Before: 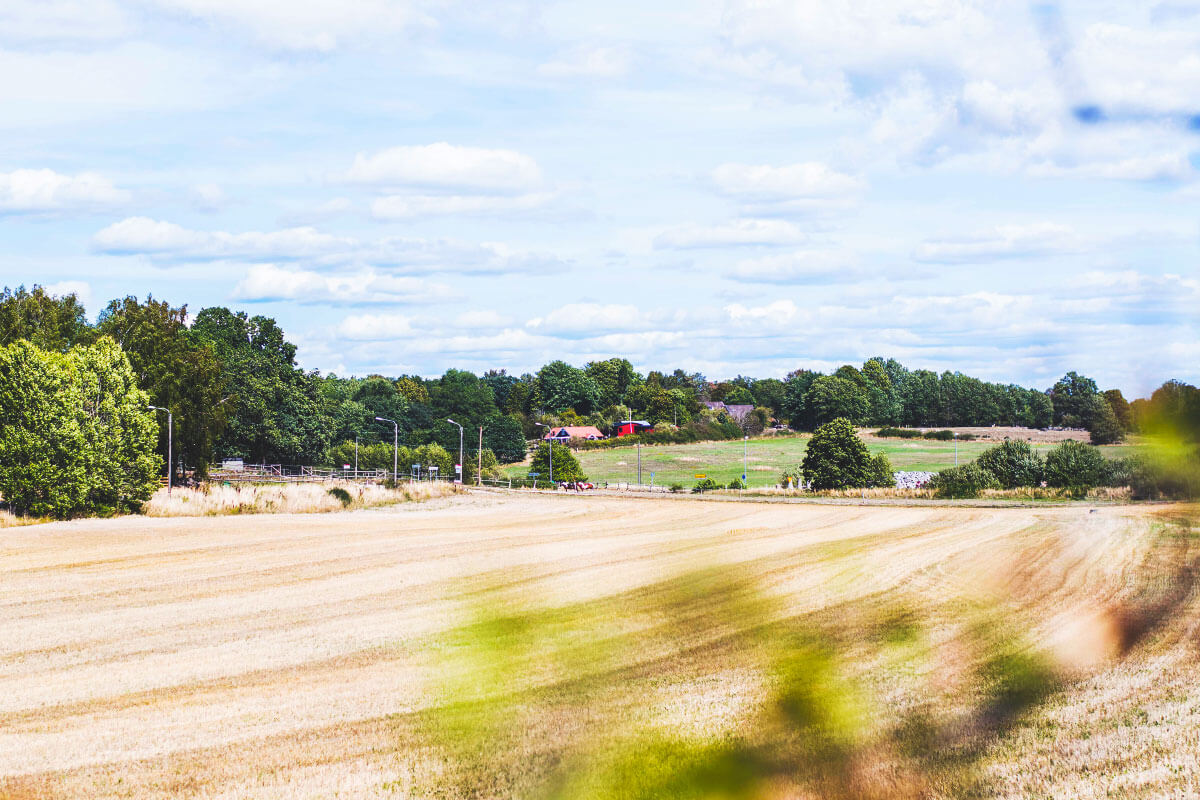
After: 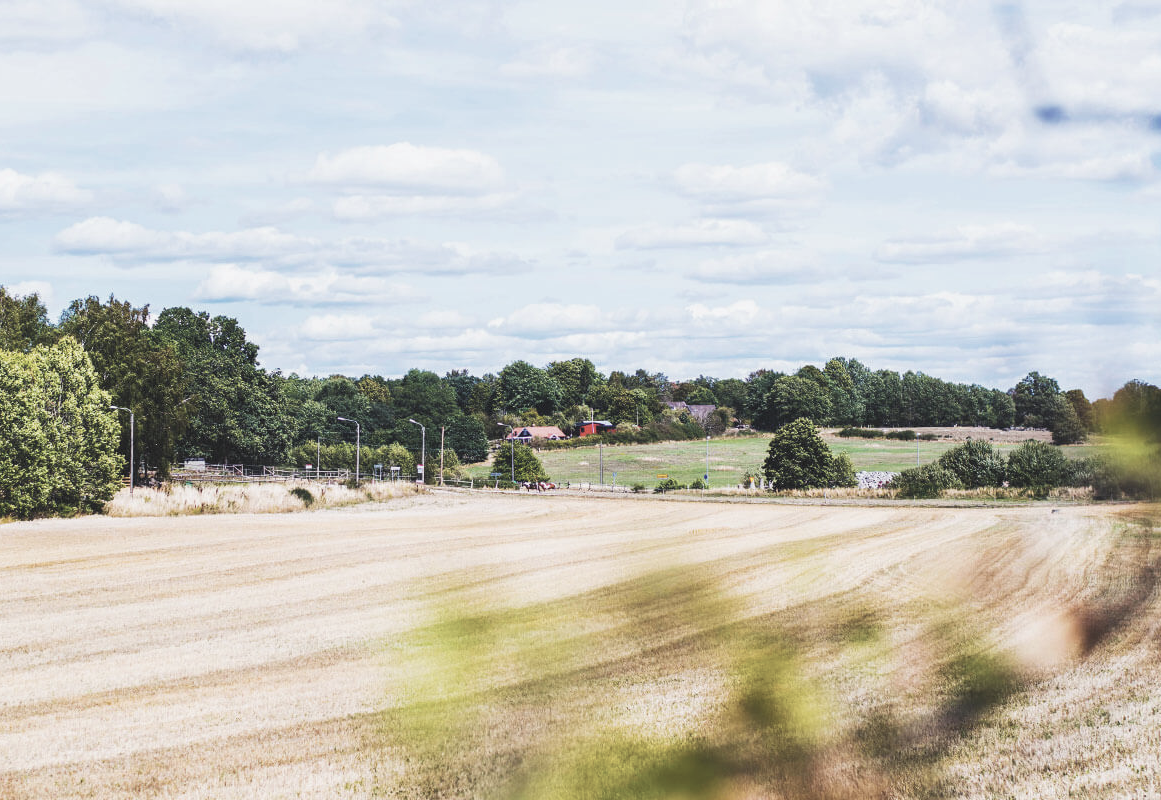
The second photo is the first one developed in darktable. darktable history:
crop and rotate: left 3.238%
contrast brightness saturation: contrast -0.05, saturation -0.41
